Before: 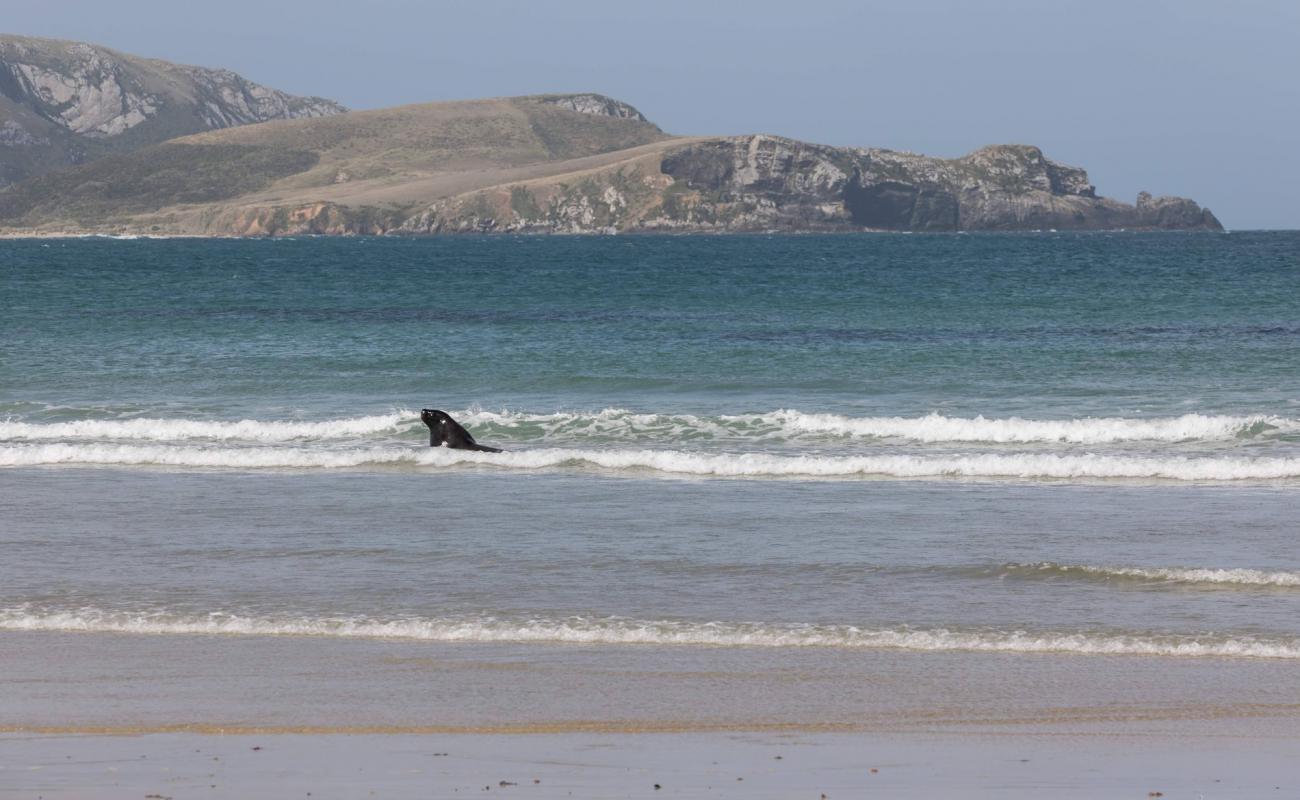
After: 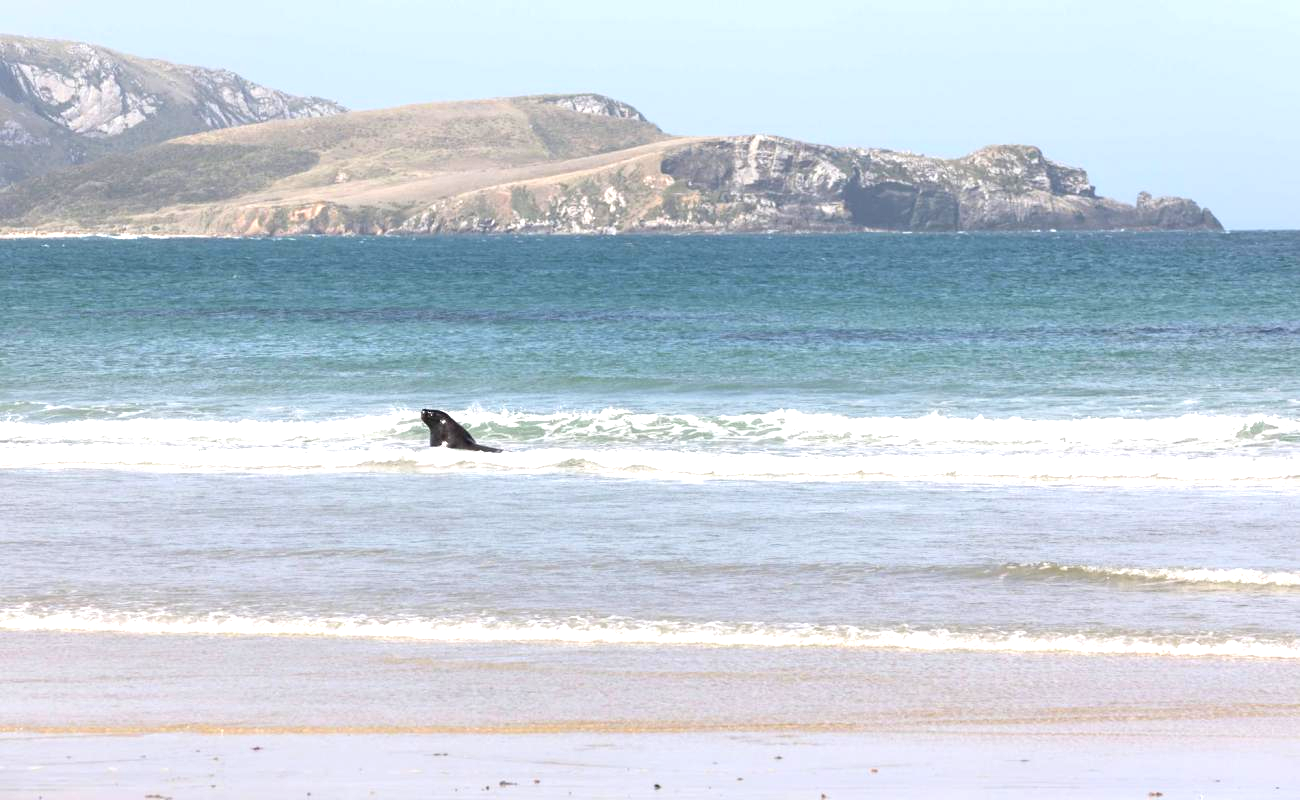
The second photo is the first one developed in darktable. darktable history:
exposure: black level correction 0, exposure 1.279 EV, compensate highlight preservation false
